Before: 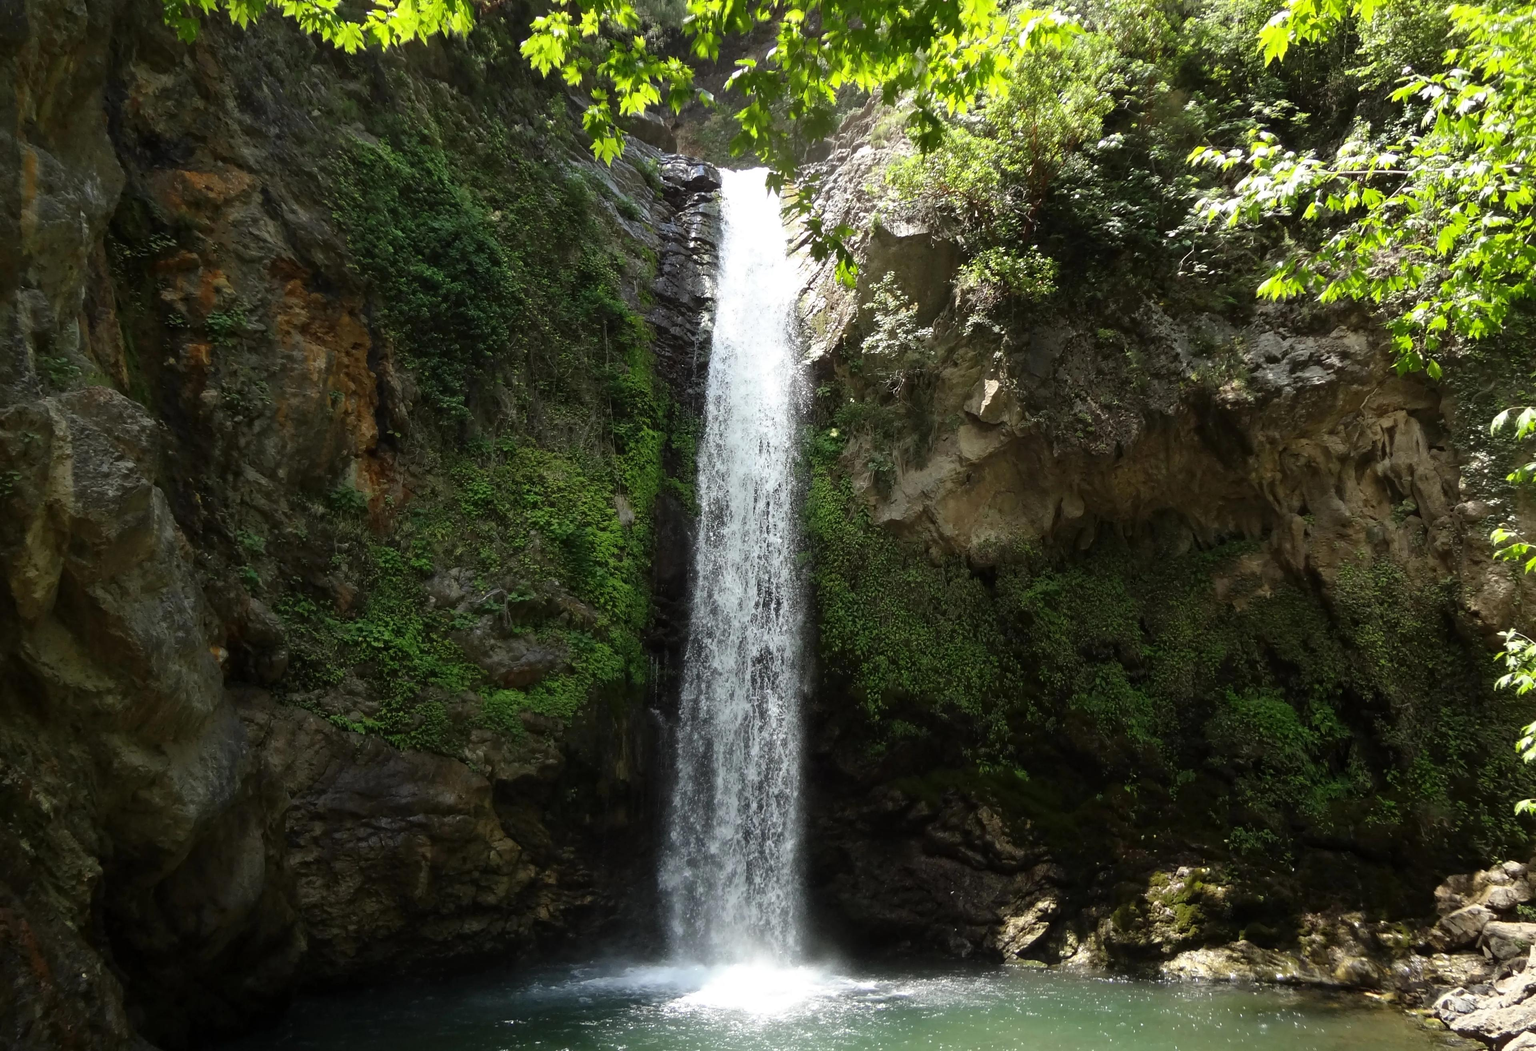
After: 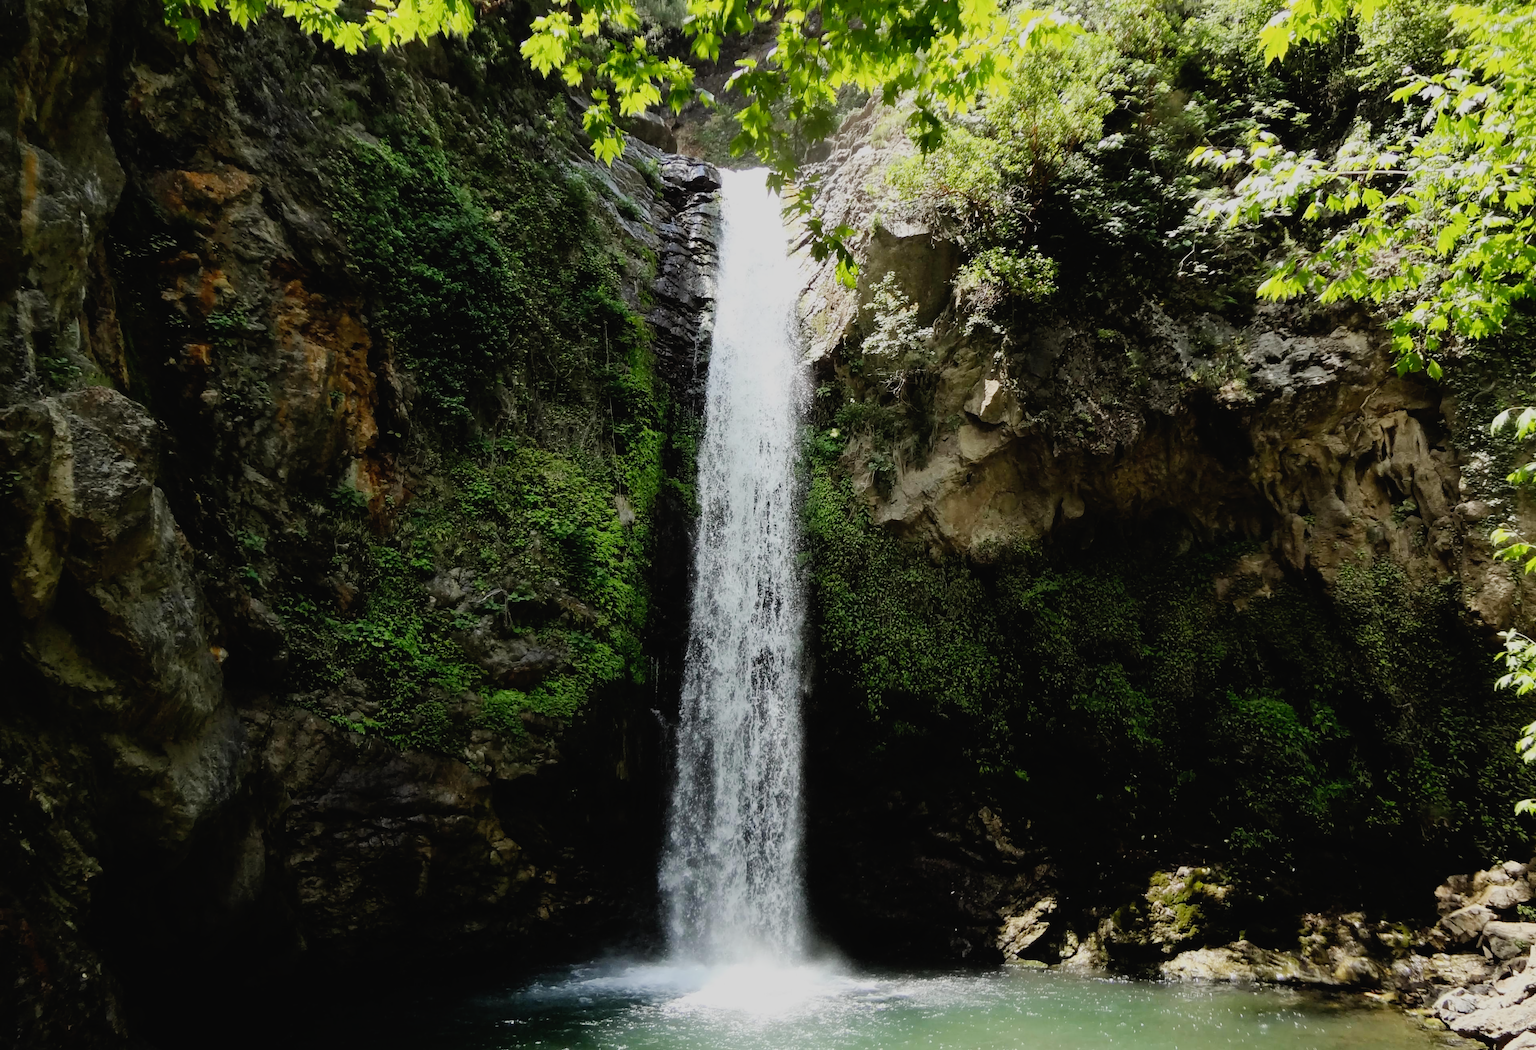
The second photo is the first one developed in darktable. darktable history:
tone curve: curves: ch0 [(0, 0.019) (0.066, 0.043) (0.189, 0.182) (0.368, 0.407) (0.501, 0.564) (0.677, 0.729) (0.851, 0.861) (0.997, 0.959)]; ch1 [(0, 0) (0.187, 0.121) (0.388, 0.346) (0.437, 0.409) (0.474, 0.472) (0.499, 0.501) (0.514, 0.507) (0.548, 0.557) (0.653, 0.663) (0.812, 0.856) (1, 1)]; ch2 [(0, 0) (0.246, 0.214) (0.421, 0.427) (0.459, 0.484) (0.5, 0.504) (0.518, 0.516) (0.529, 0.548) (0.56, 0.576) (0.607, 0.63) (0.744, 0.734) (0.867, 0.821) (0.993, 0.889)], preserve colors none
filmic rgb: black relative exposure -7.65 EV, white relative exposure 4.56 EV, hardness 3.61, contrast 0.996, color science v6 (2022)
